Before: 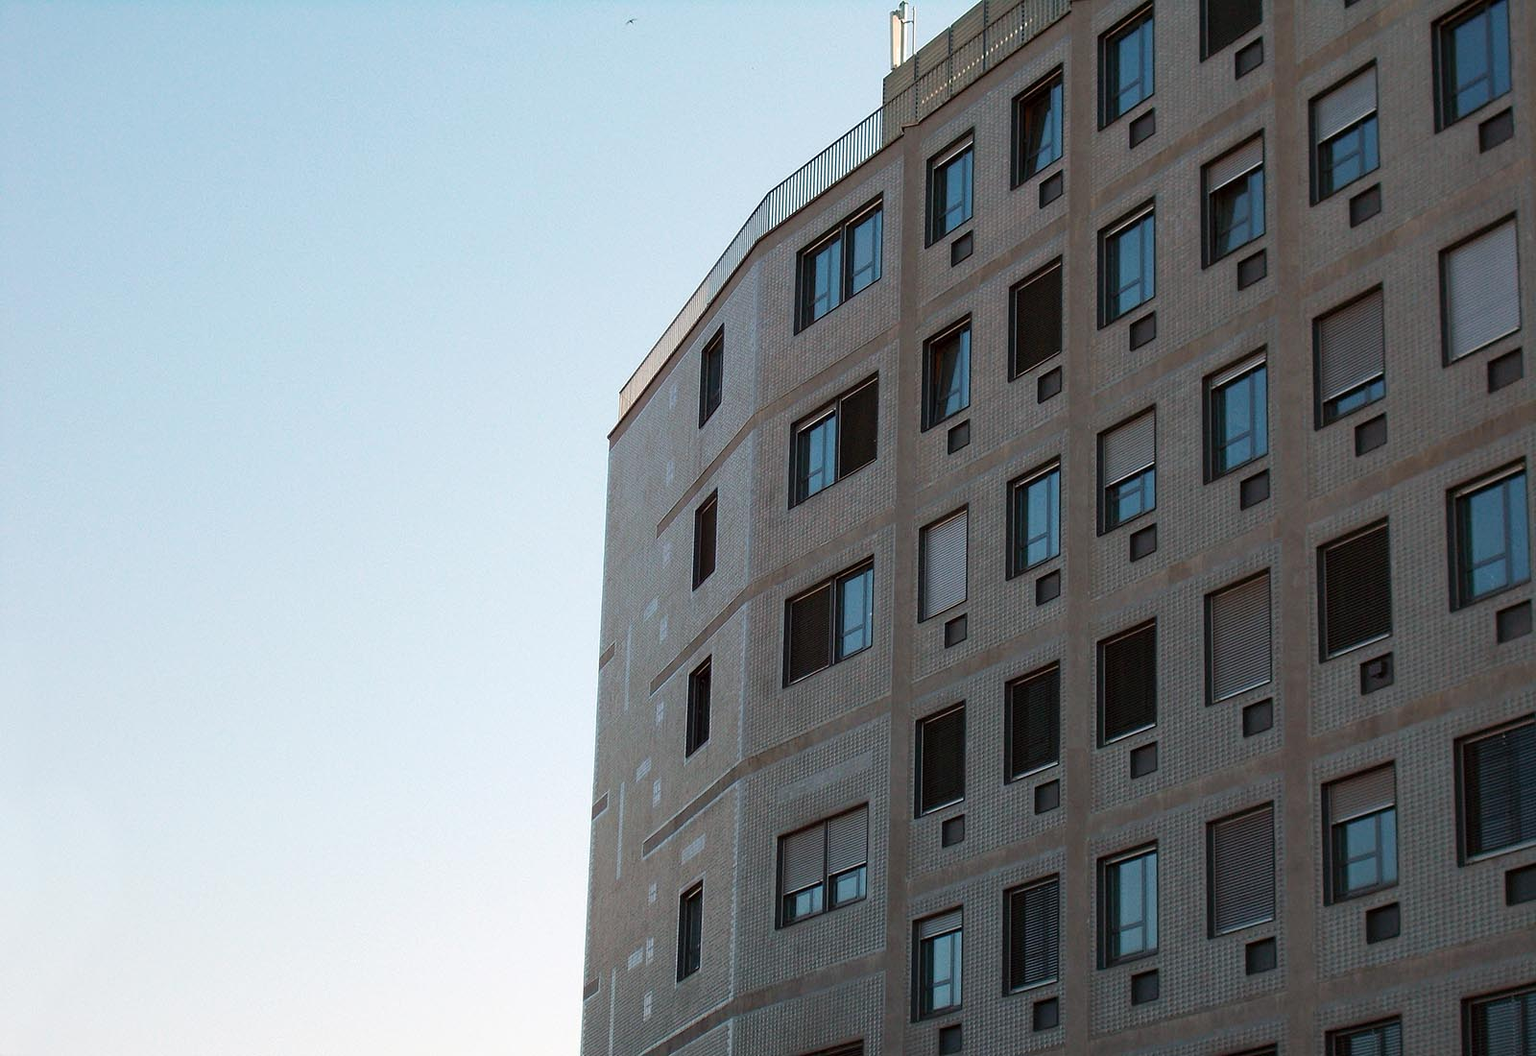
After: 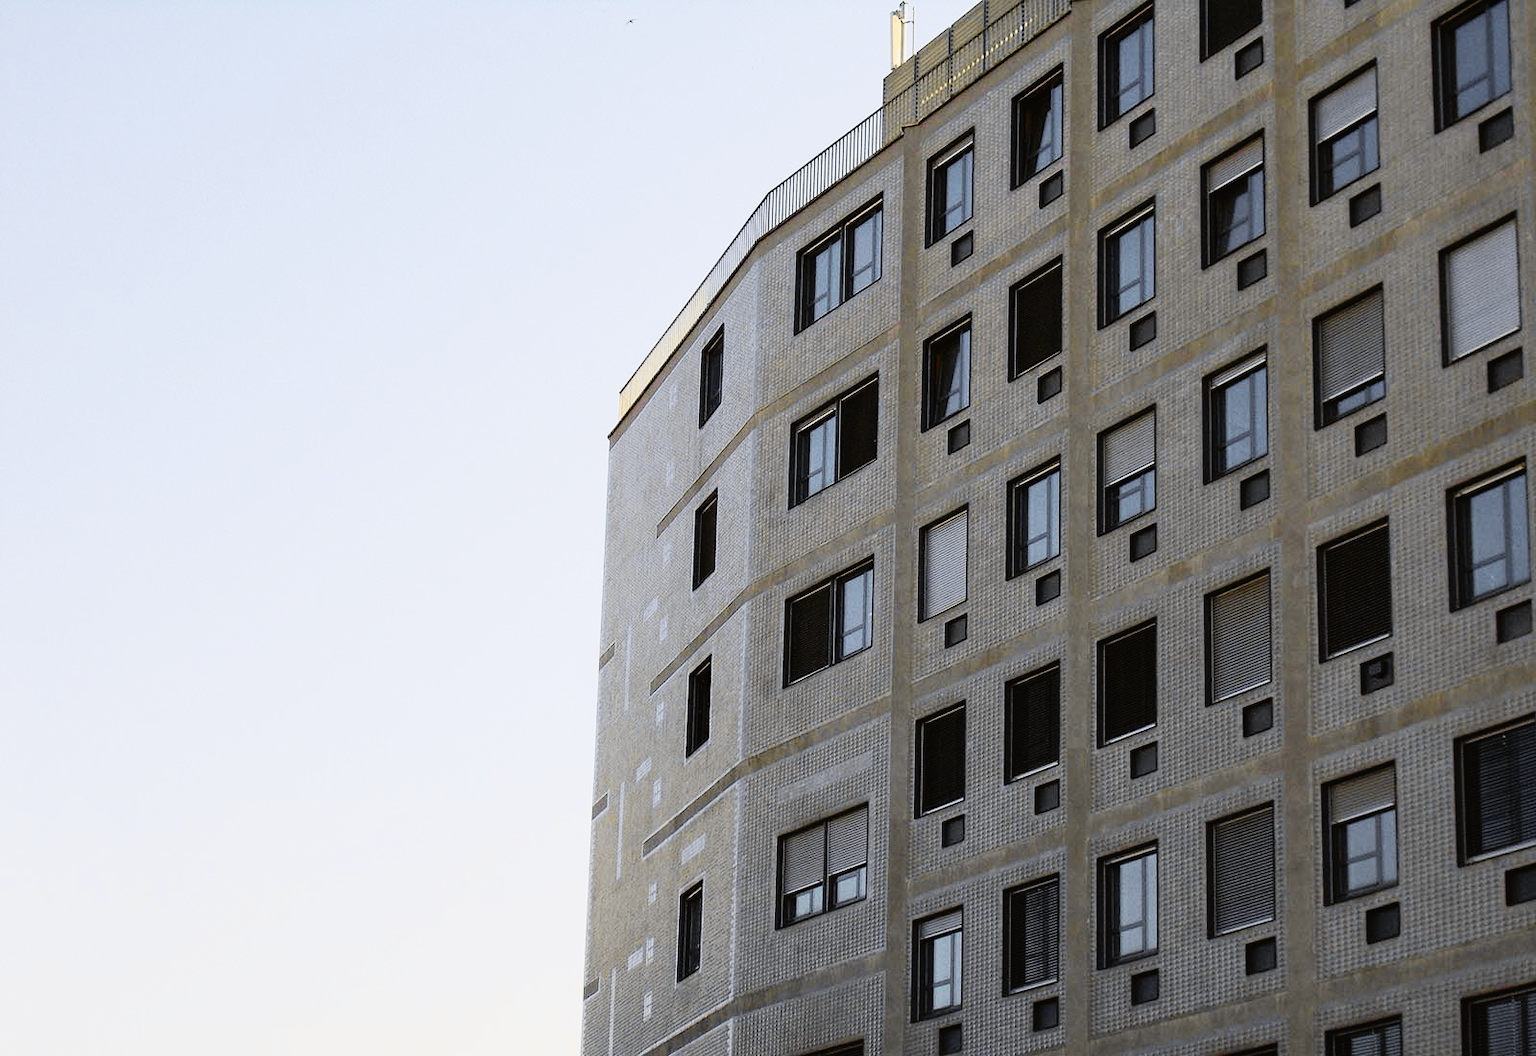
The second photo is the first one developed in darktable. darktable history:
tone equalizer: on, module defaults
tone curve: curves: ch0 [(0, 0.017) (0.259, 0.344) (0.593, 0.778) (0.786, 0.931) (1, 0.999)]; ch1 [(0, 0) (0.405, 0.387) (0.442, 0.47) (0.492, 0.5) (0.511, 0.503) (0.548, 0.596) (0.7, 0.795) (1, 1)]; ch2 [(0, 0) (0.411, 0.433) (0.5, 0.504) (0.535, 0.581) (1, 1)], color space Lab, independent channels, preserve colors none
filmic rgb: black relative exposure -7.65 EV, white relative exposure 4.56 EV, hardness 3.61, contrast 1.05
